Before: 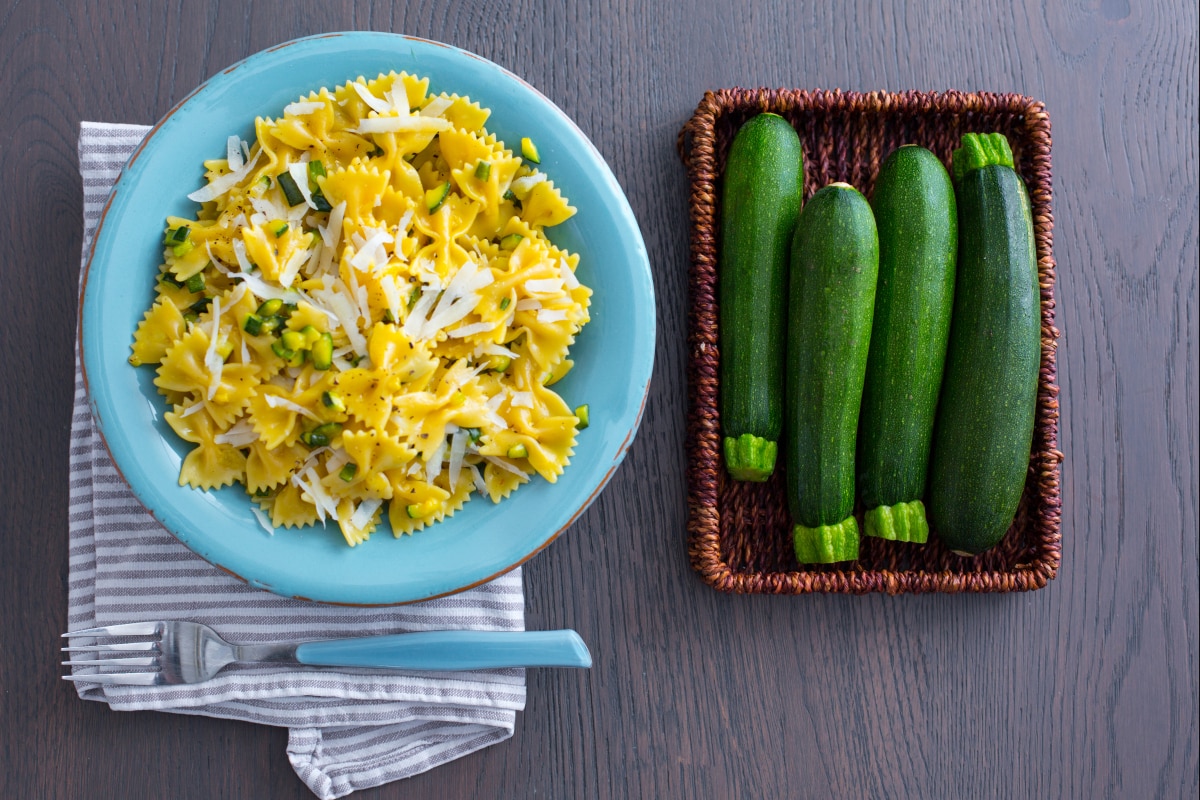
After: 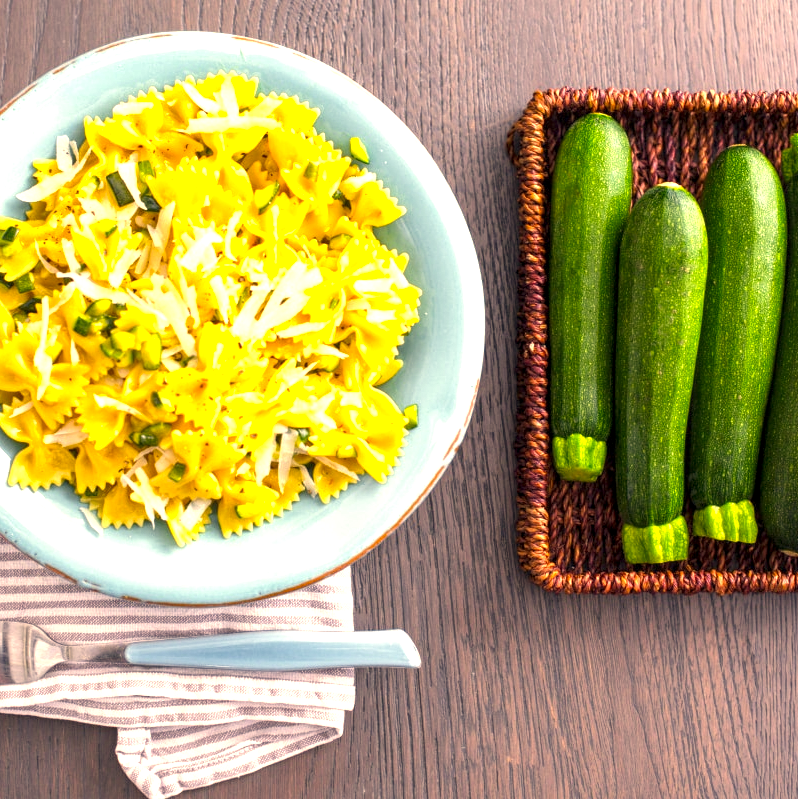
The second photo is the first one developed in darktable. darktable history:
exposure: black level correction 0, exposure 1.199 EV, compensate exposure bias true, compensate highlight preservation false
crop and rotate: left 14.305%, right 19.16%
color correction: highlights a* 14.86, highlights b* 31.83
local contrast: highlights 98%, shadows 85%, detail 160%, midtone range 0.2
